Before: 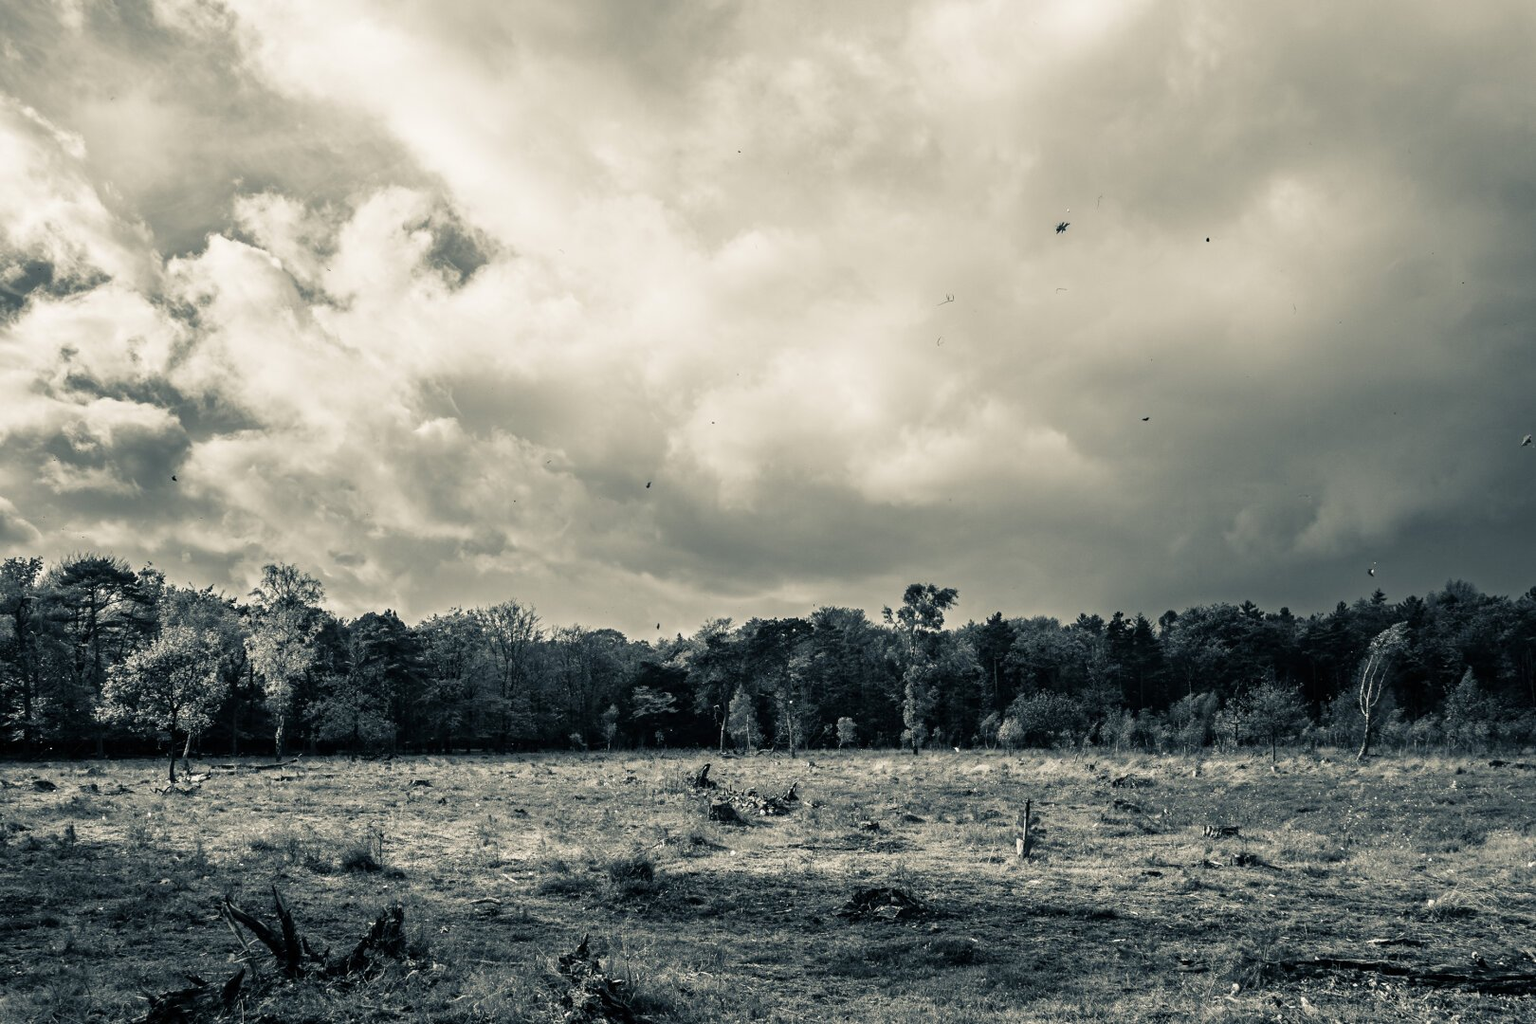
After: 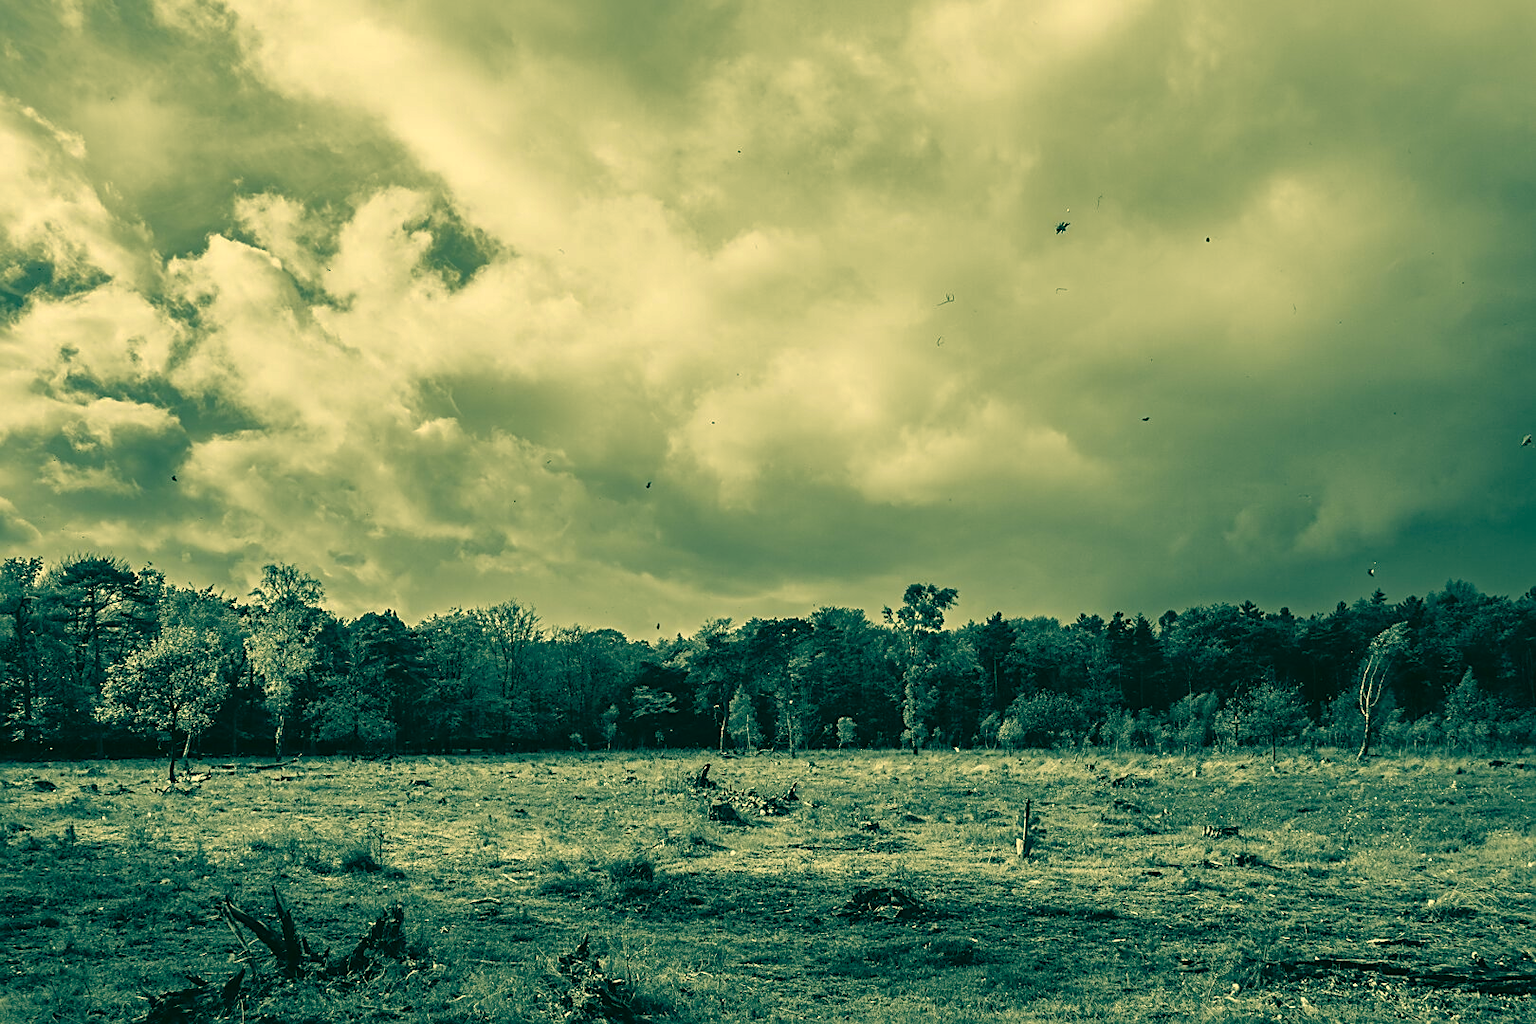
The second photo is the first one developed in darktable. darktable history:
sharpen: on, module defaults
color correction: highlights a* 2.26, highlights b* 34.02, shadows a* -36.33, shadows b* -5.65
shadows and highlights: on, module defaults
